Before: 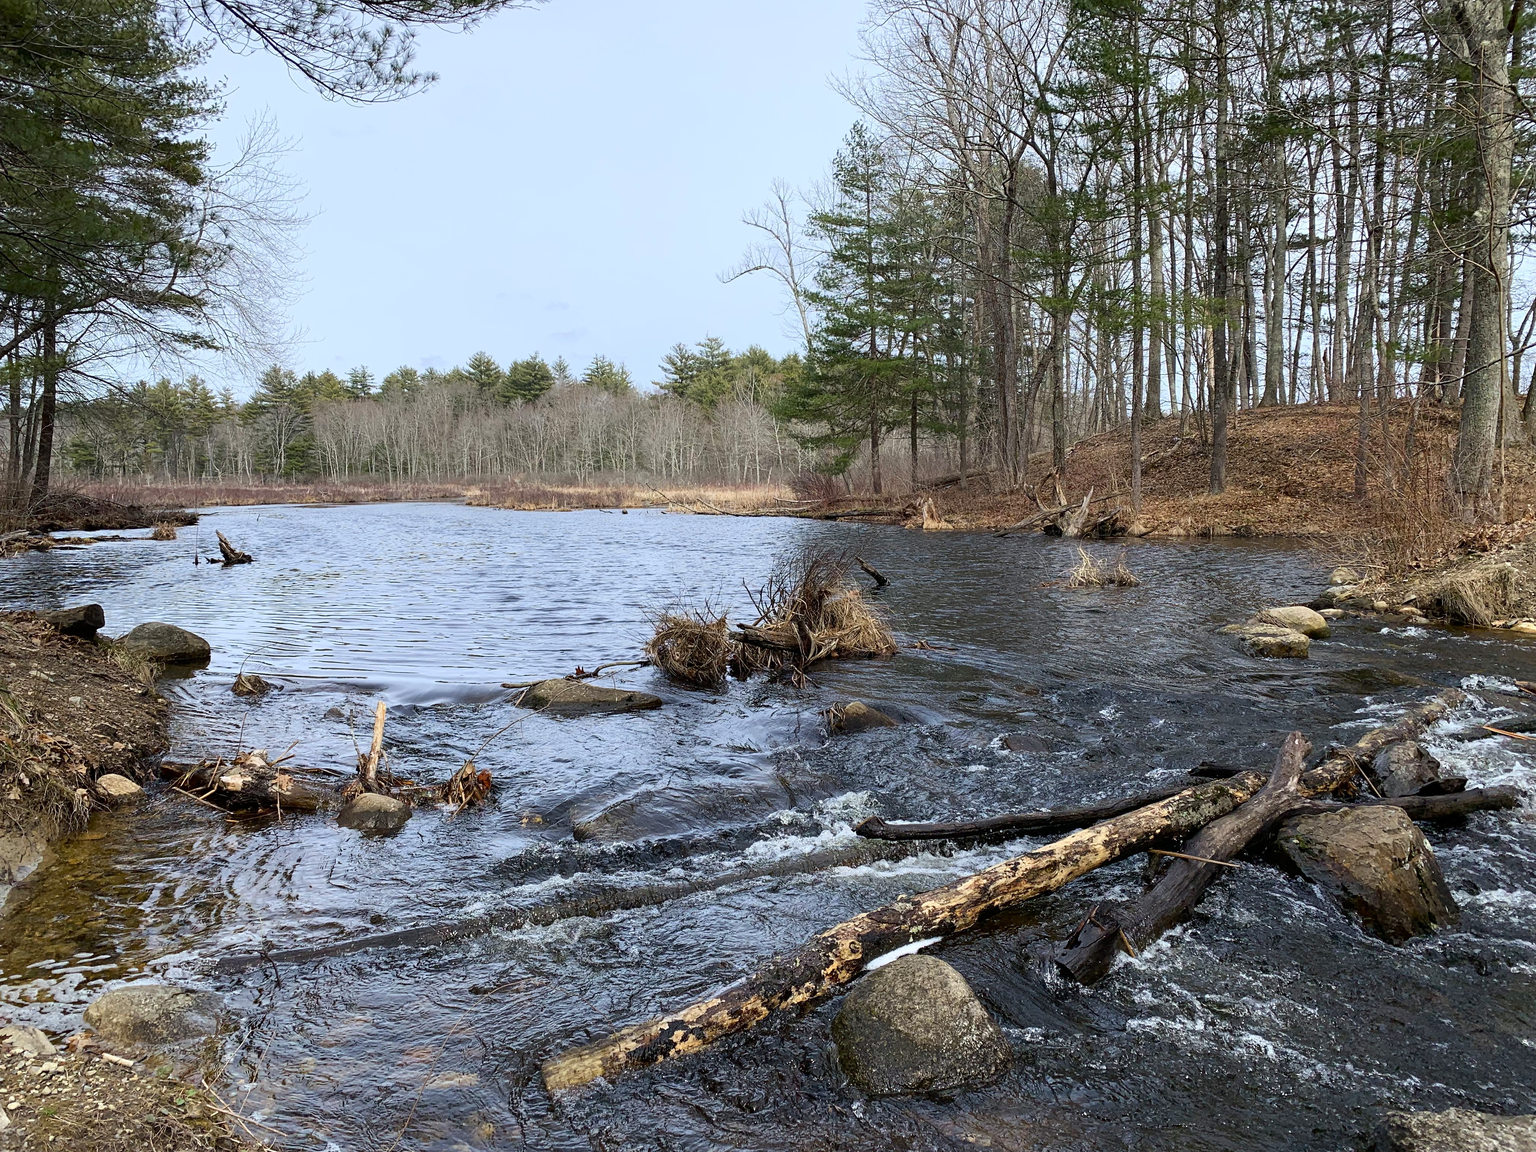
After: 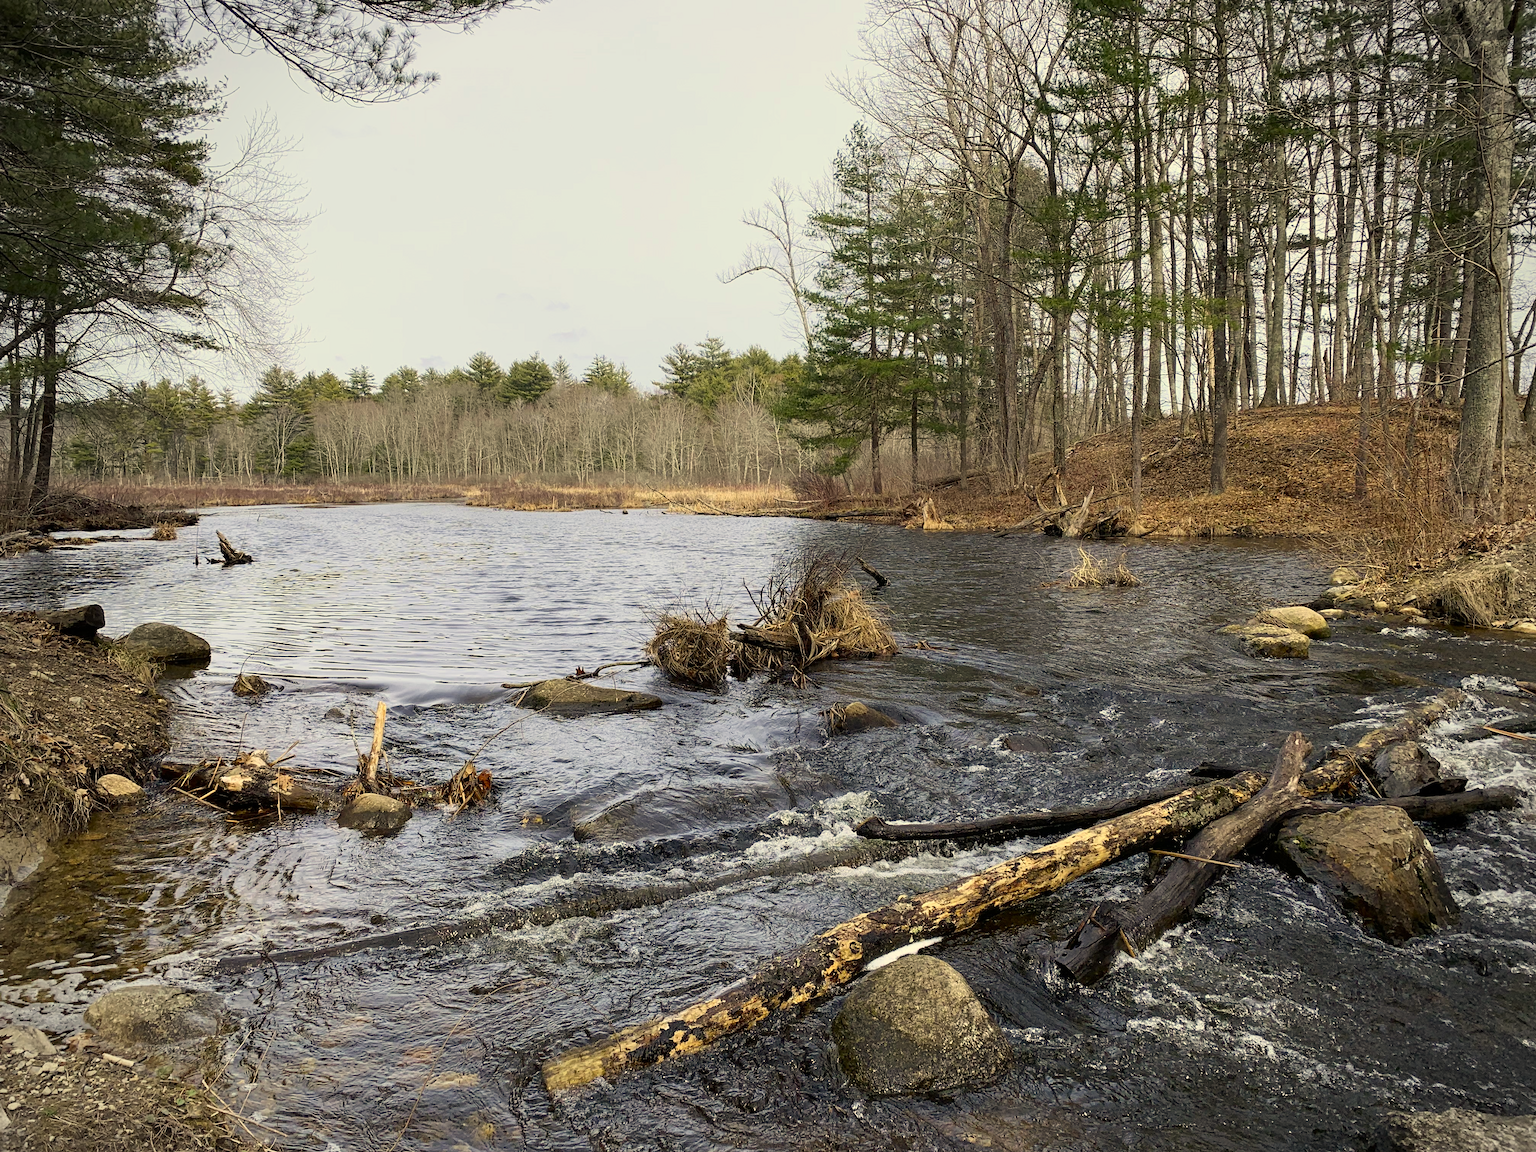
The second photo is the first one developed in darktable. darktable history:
color correction: highlights a* 2.72, highlights b* 22.8
vignetting: fall-off radius 60.92%
